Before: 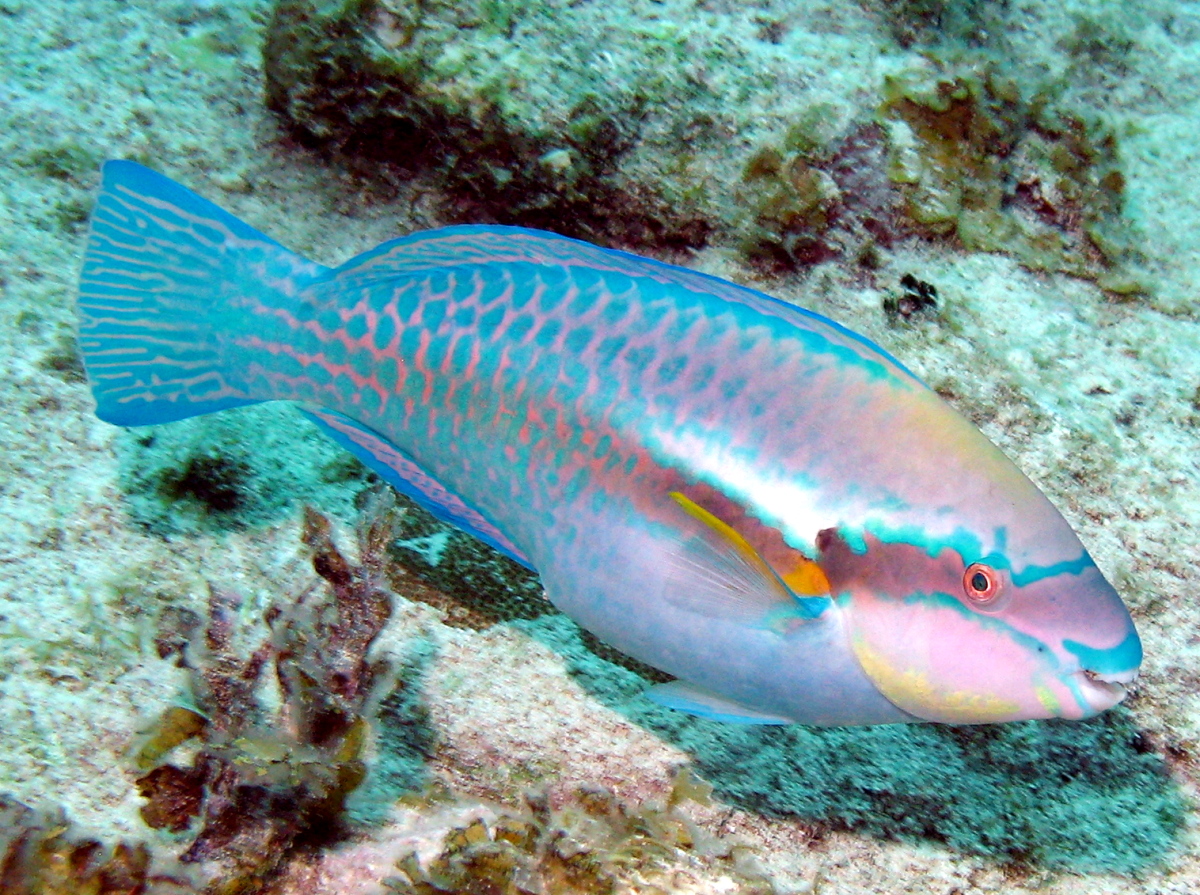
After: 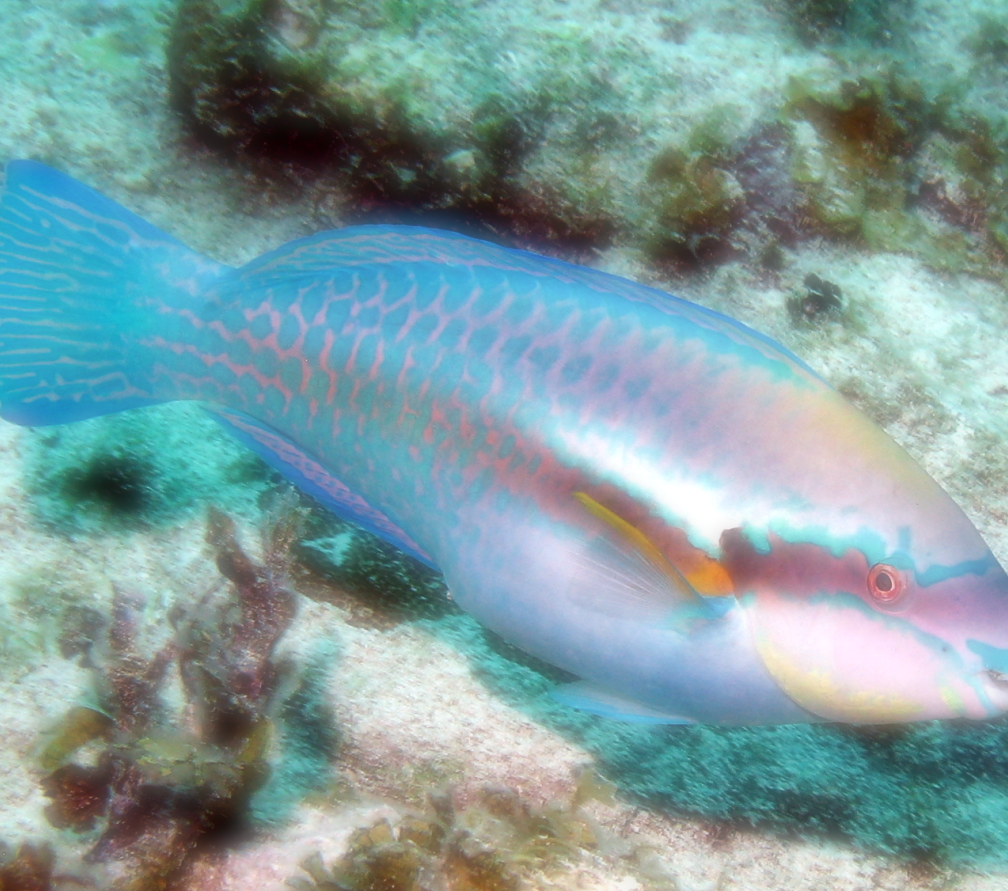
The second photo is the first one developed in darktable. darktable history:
soften: on, module defaults
crop: left 8.026%, right 7.374%
local contrast: mode bilateral grid, contrast 20, coarseness 50, detail 120%, midtone range 0.2
